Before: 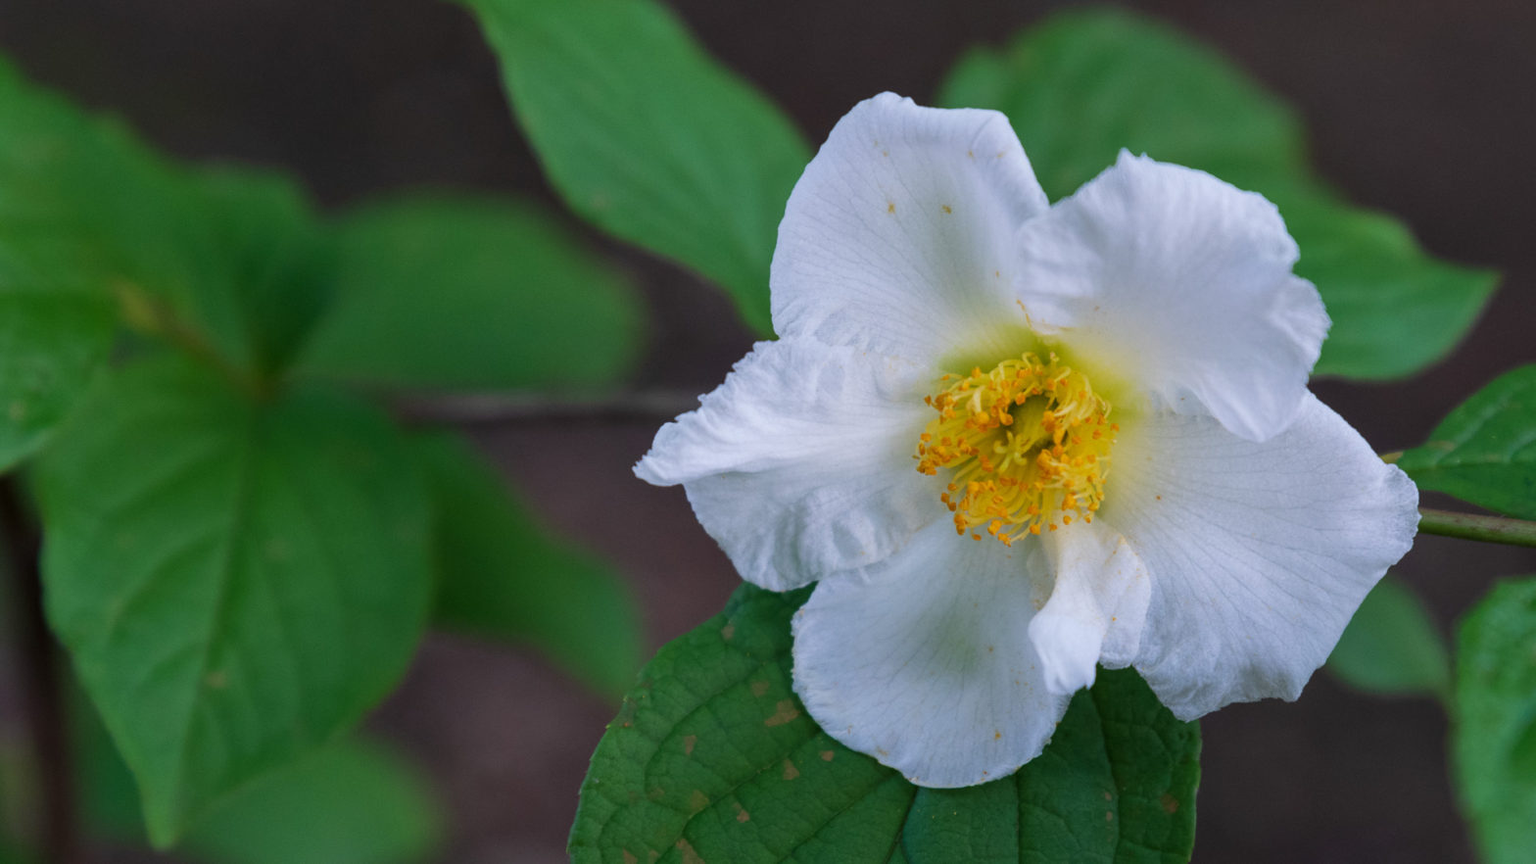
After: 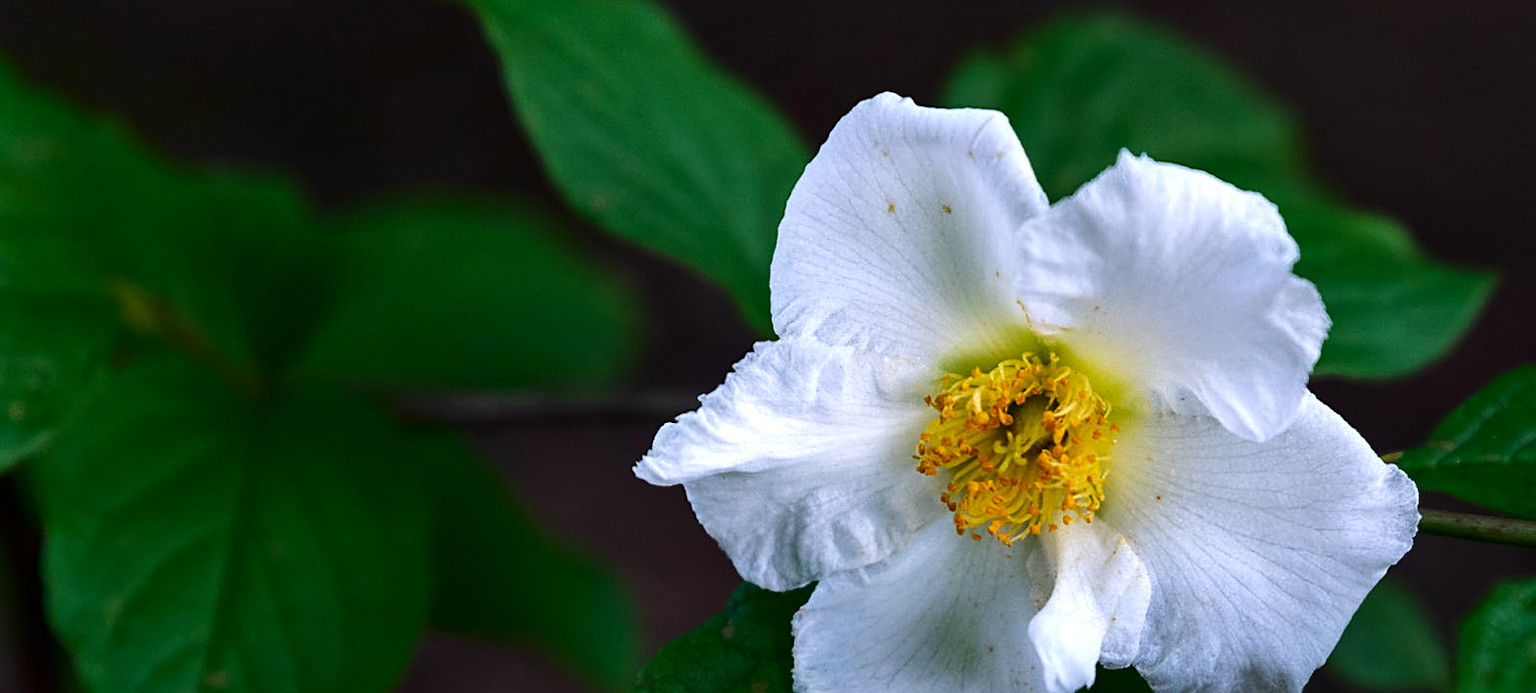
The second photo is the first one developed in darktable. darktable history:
tone equalizer: -8 EV -0.75 EV, -7 EV -0.7 EV, -6 EV -0.6 EV, -5 EV -0.4 EV, -3 EV 0.4 EV, -2 EV 0.6 EV, -1 EV 0.7 EV, +0 EV 0.75 EV, edges refinement/feathering 500, mask exposure compensation -1.57 EV, preserve details no
crop: bottom 19.644%
contrast brightness saturation: brightness -0.2, saturation 0.08
sharpen: radius 1.967
